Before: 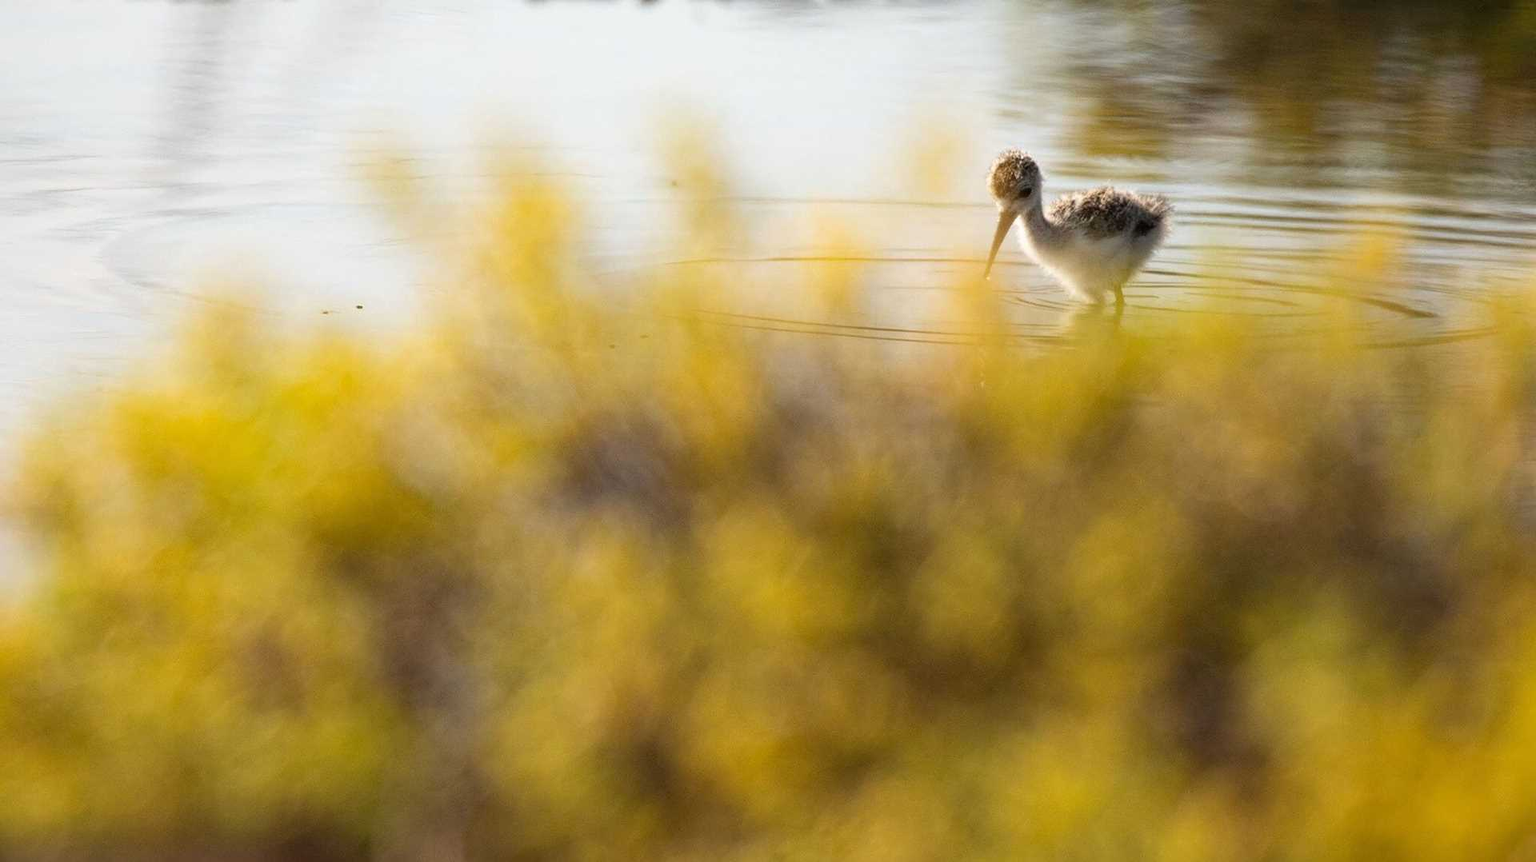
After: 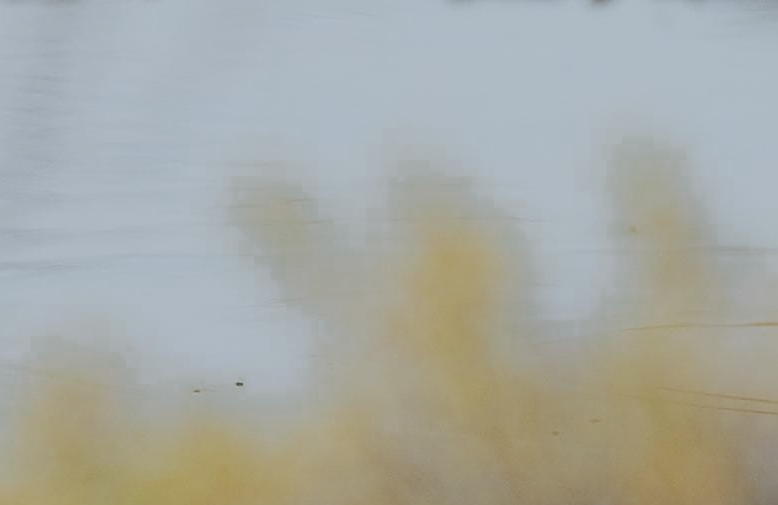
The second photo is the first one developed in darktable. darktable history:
color zones: curves: ch0 [(0, 0.5) (0.125, 0.4) (0.25, 0.5) (0.375, 0.4) (0.5, 0.4) (0.625, 0.6) (0.75, 0.6) (0.875, 0.5)]; ch1 [(0, 0.35) (0.125, 0.45) (0.25, 0.35) (0.375, 0.35) (0.5, 0.35) (0.625, 0.35) (0.75, 0.45) (0.875, 0.35)]; ch2 [(0, 0.6) (0.125, 0.5) (0.25, 0.5) (0.375, 0.6) (0.5, 0.6) (0.625, 0.5) (0.75, 0.5) (0.875, 0.5)]
sharpen: on, module defaults
exposure: black level correction -0.022, exposure -0.036 EV, compensate highlight preservation false
crop and rotate: left 10.955%, top 0.073%, right 48.493%, bottom 53.074%
tone equalizer: -8 EV -0.586 EV, edges refinement/feathering 500, mask exposure compensation -1.57 EV, preserve details no
filmic rgb: black relative exposure -7.02 EV, white relative exposure 6.04 EV, target black luminance 0%, hardness 2.76, latitude 62.13%, contrast 0.687, highlights saturation mix 11.46%, shadows ↔ highlights balance -0.039%
color correction: highlights a* -4.09, highlights b* -11
